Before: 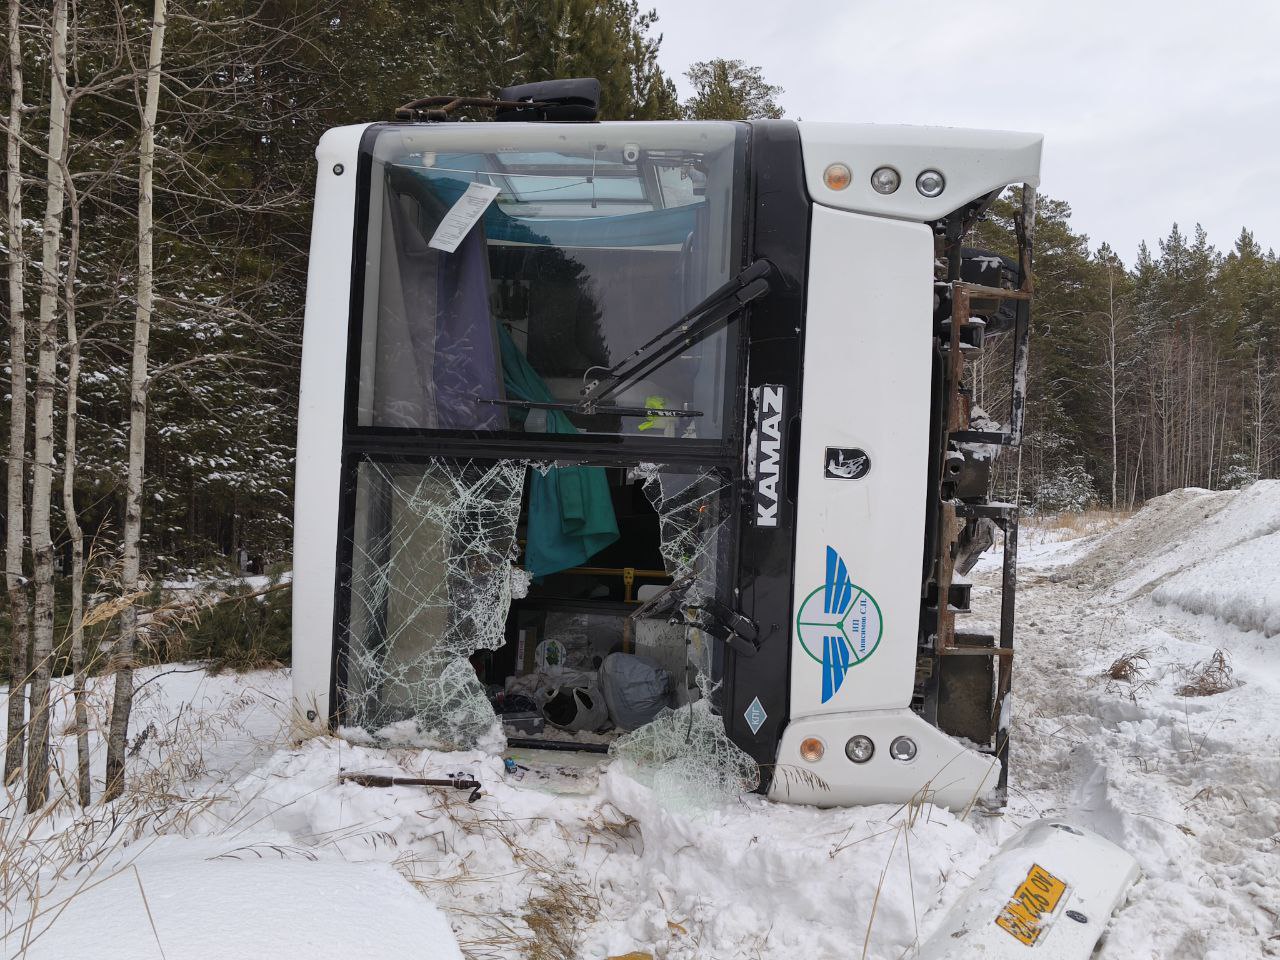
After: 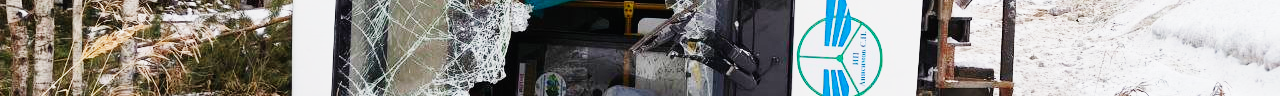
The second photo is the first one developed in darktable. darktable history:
crop and rotate: top 59.084%, bottom 30.916%
base curve: curves: ch0 [(0, 0) (0, 0.001) (0.001, 0.001) (0.004, 0.002) (0.007, 0.004) (0.015, 0.013) (0.033, 0.045) (0.052, 0.096) (0.075, 0.17) (0.099, 0.241) (0.163, 0.42) (0.219, 0.55) (0.259, 0.616) (0.327, 0.722) (0.365, 0.765) (0.522, 0.873) (0.547, 0.881) (0.689, 0.919) (0.826, 0.952) (1, 1)], preserve colors none
